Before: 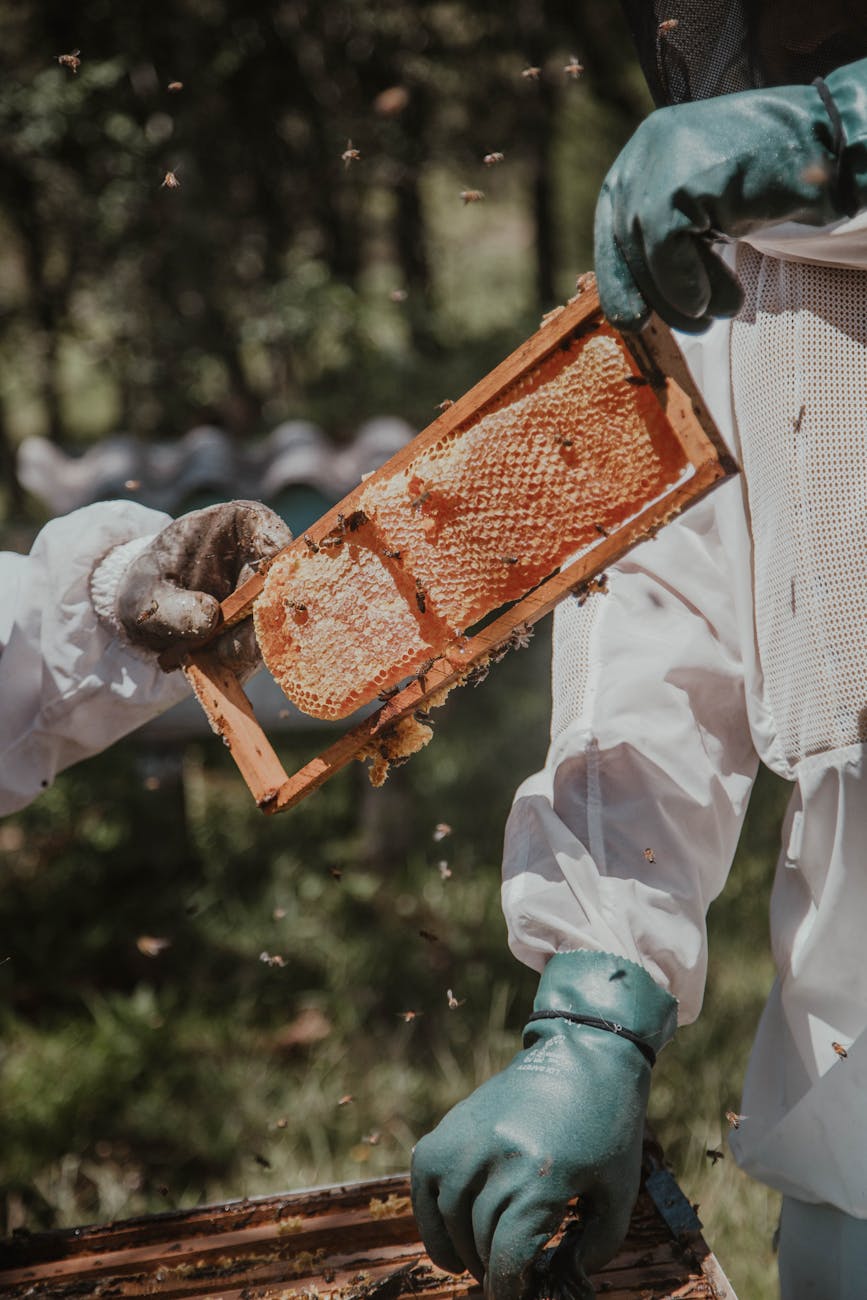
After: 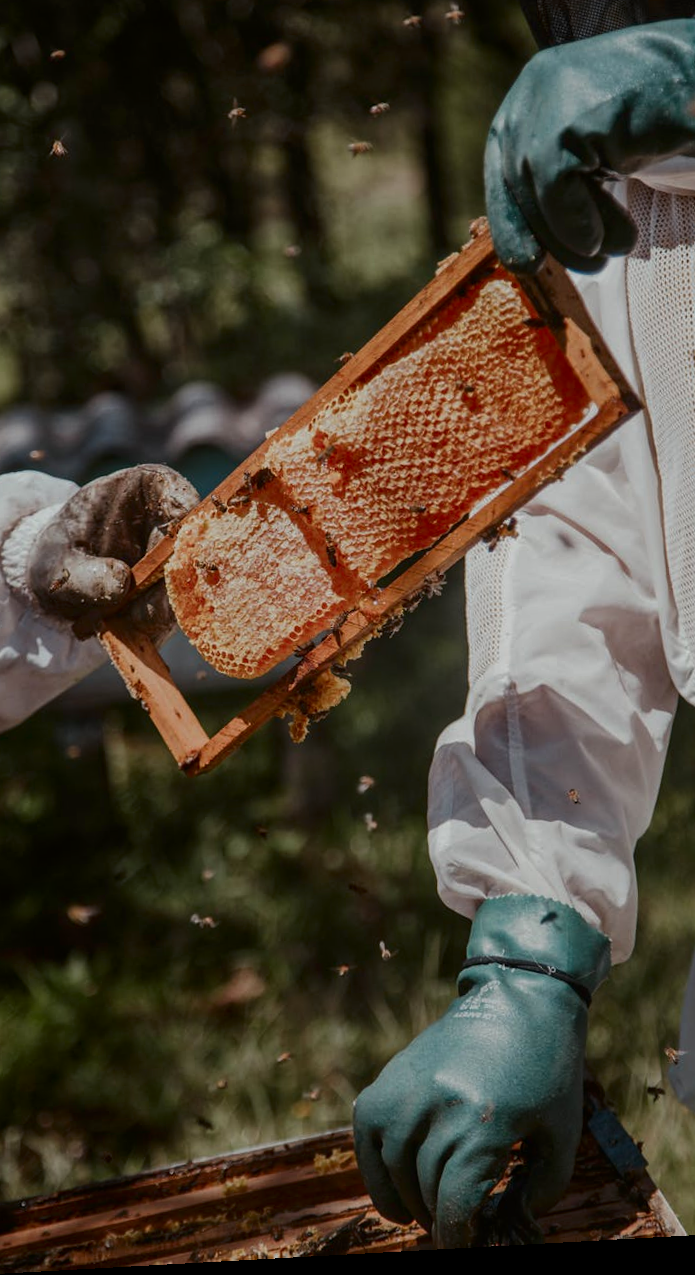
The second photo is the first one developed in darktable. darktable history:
contrast brightness saturation: contrast 0.07, brightness -0.14, saturation 0.11
rotate and perspective: rotation -3.18°, automatic cropping off
crop and rotate: left 13.15%, top 5.251%, right 12.609%
